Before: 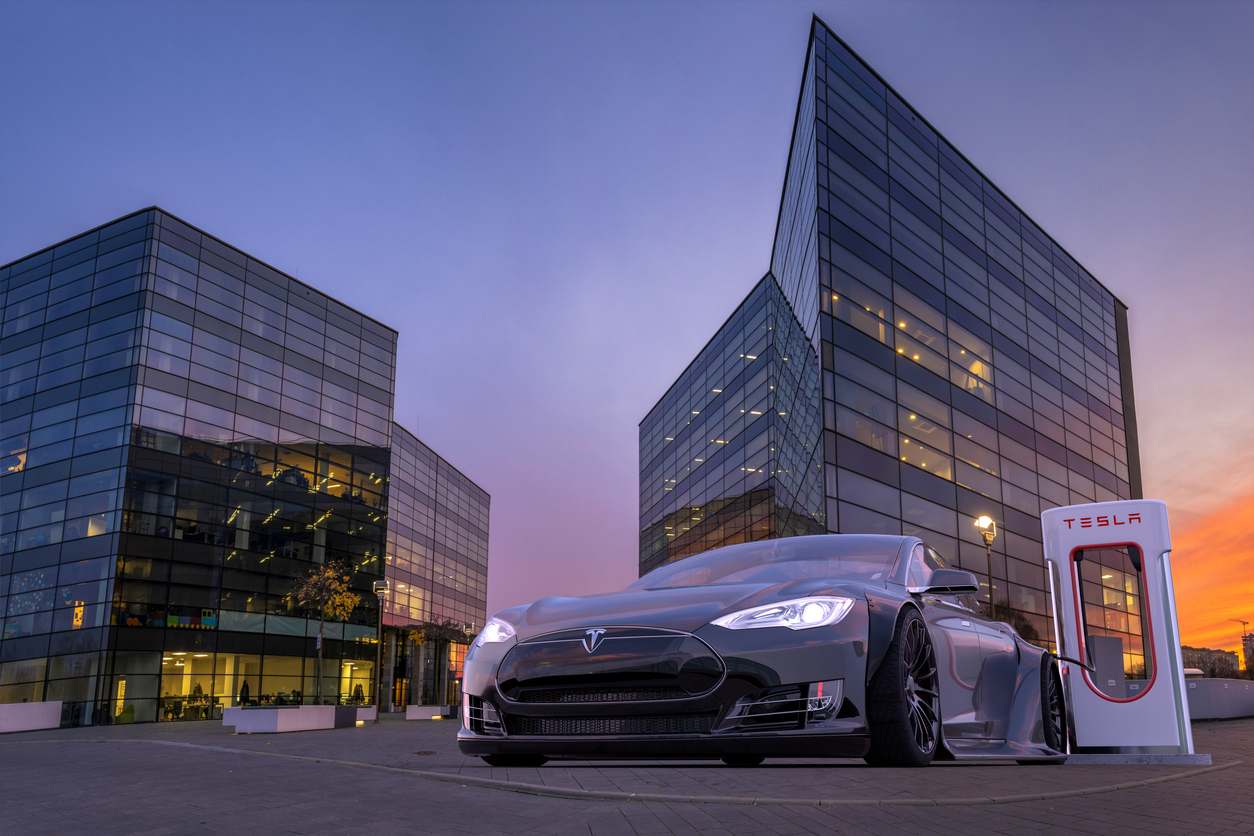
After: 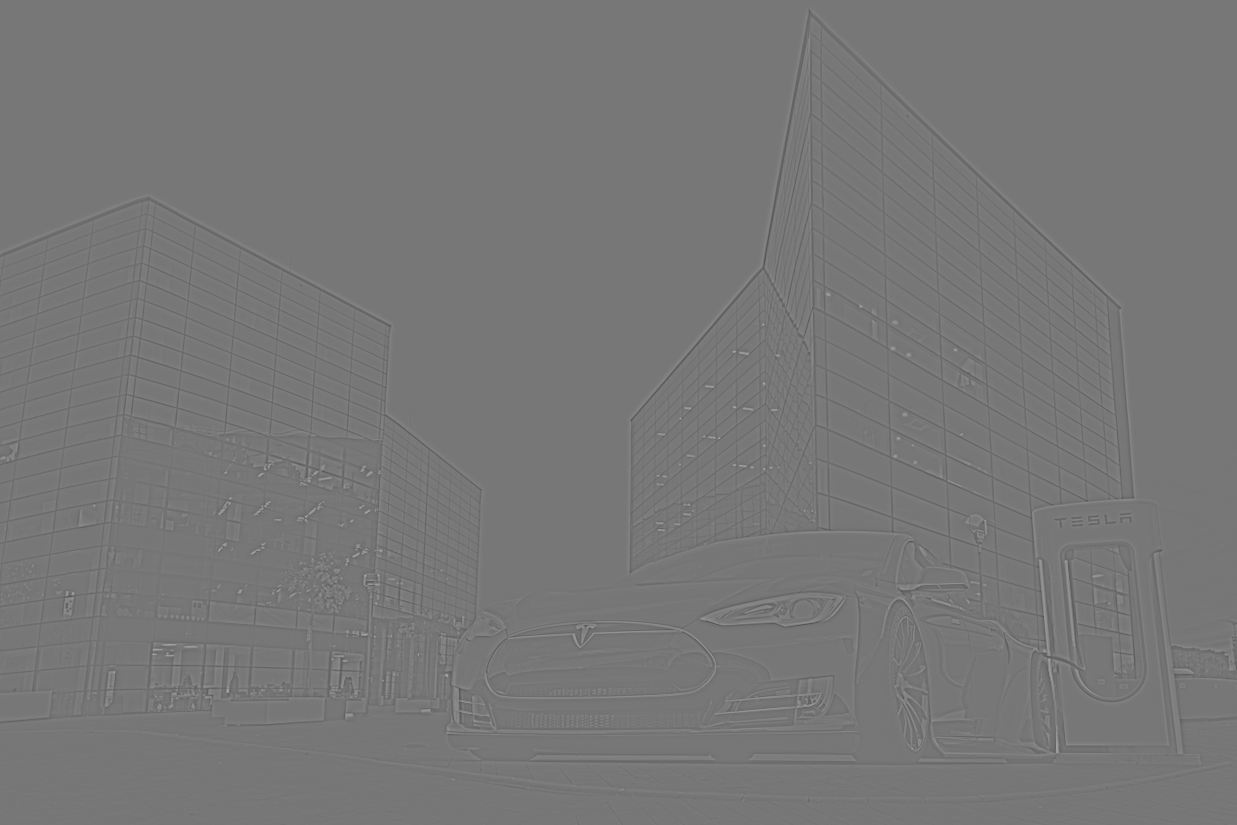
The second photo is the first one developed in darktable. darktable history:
color contrast: green-magenta contrast 0.96
crop and rotate: angle -0.5°
local contrast: detail 115%
highpass: sharpness 6%, contrast boost 7.63%
